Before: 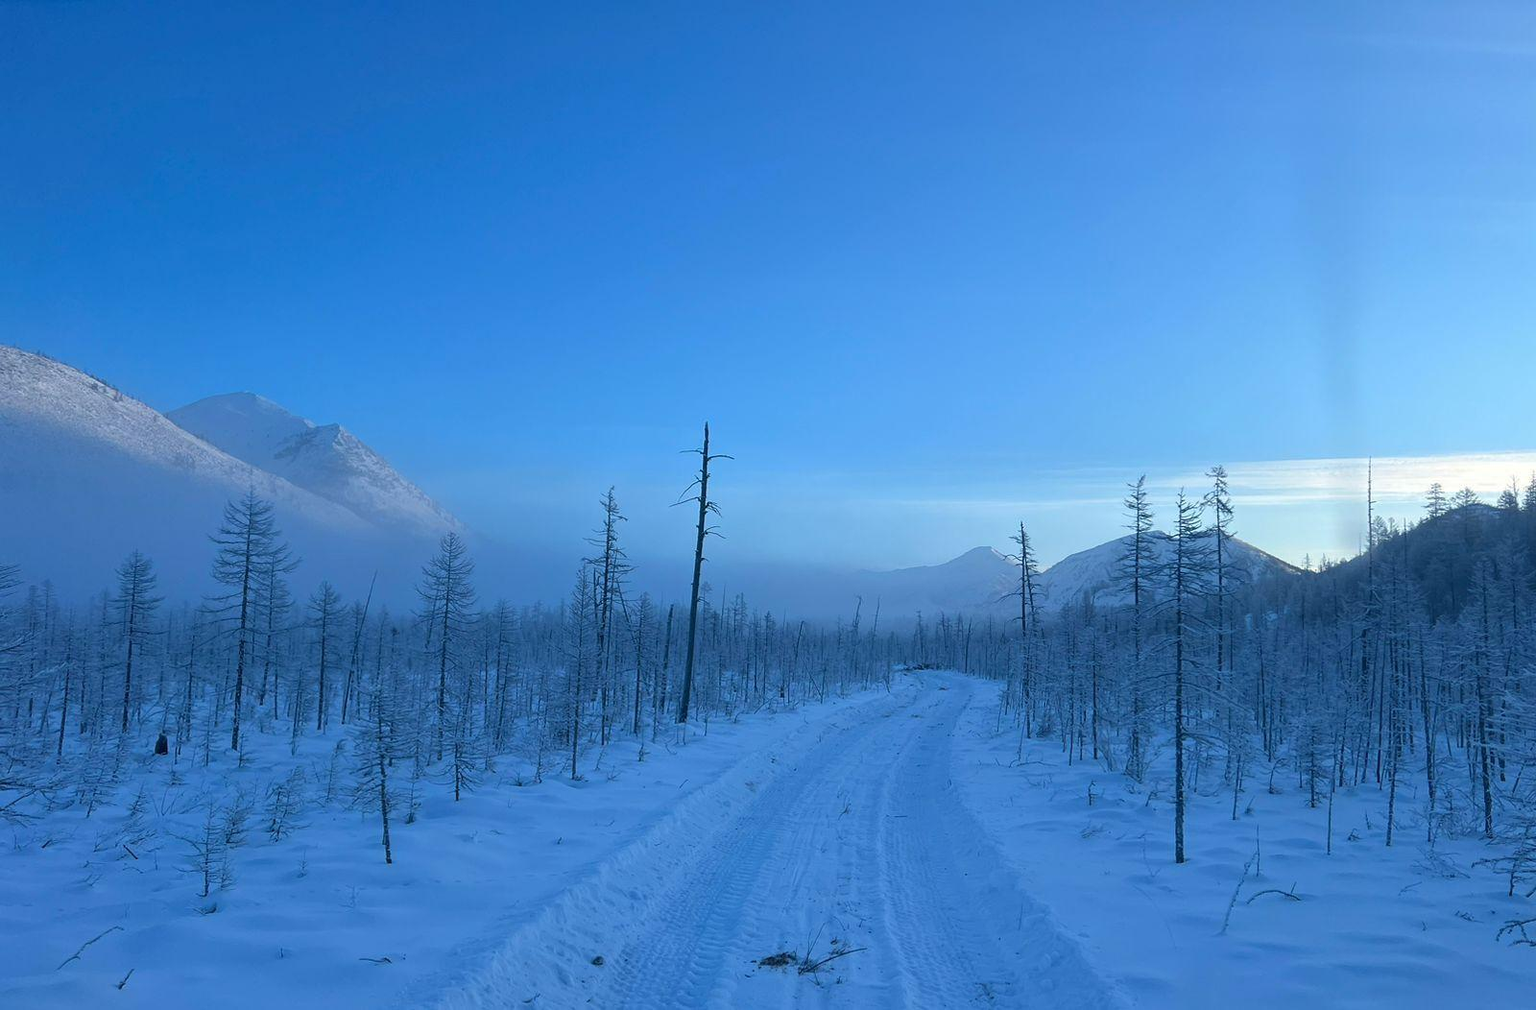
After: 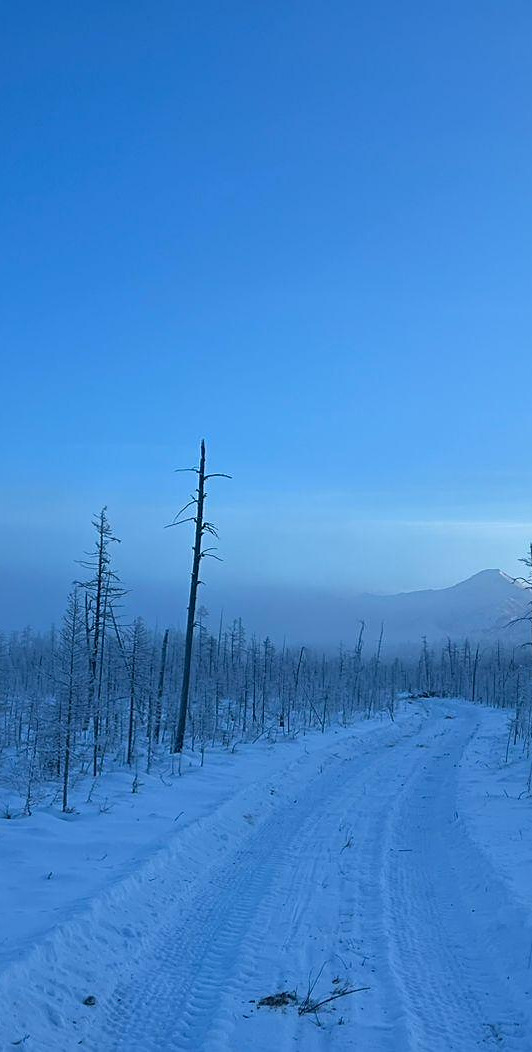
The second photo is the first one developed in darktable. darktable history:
crop: left 33.36%, right 33.36%
sharpen: radius 2.529, amount 0.323
